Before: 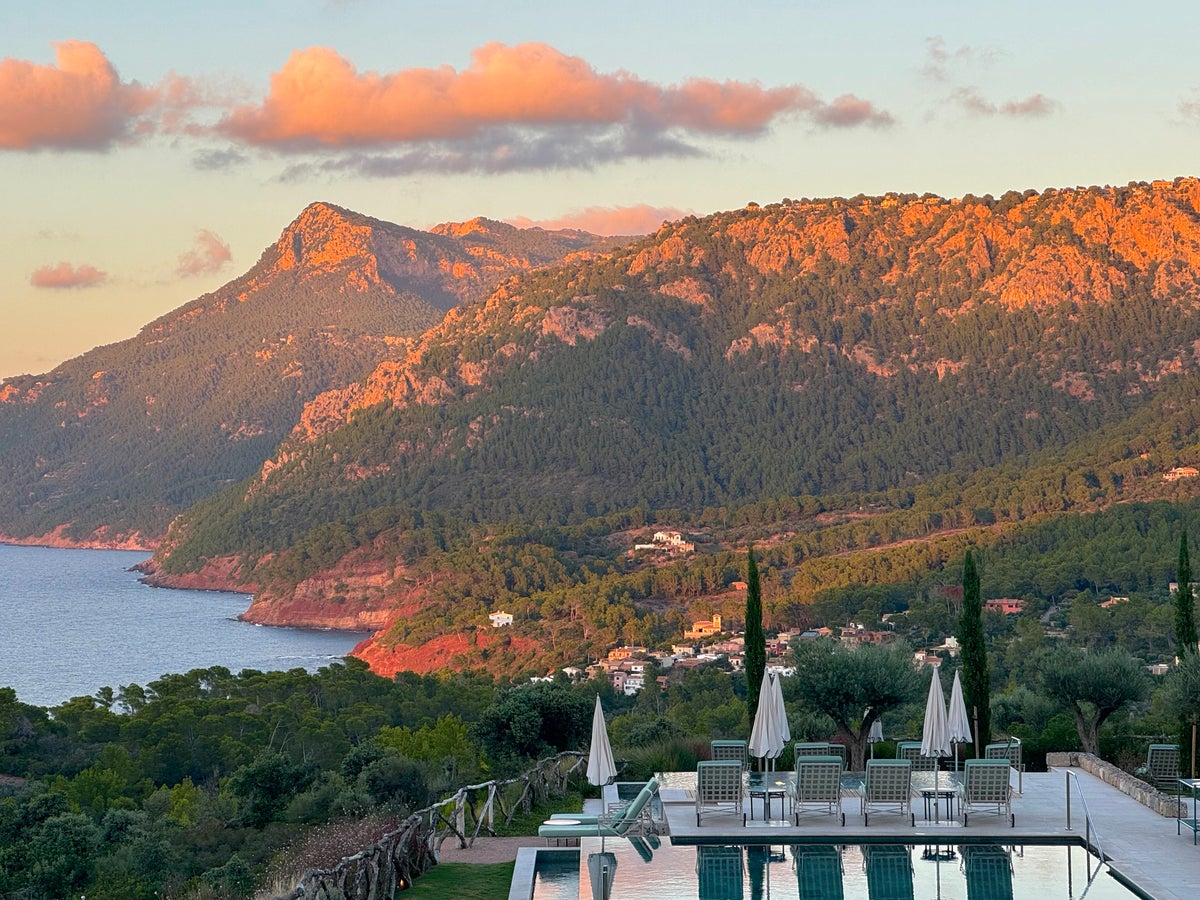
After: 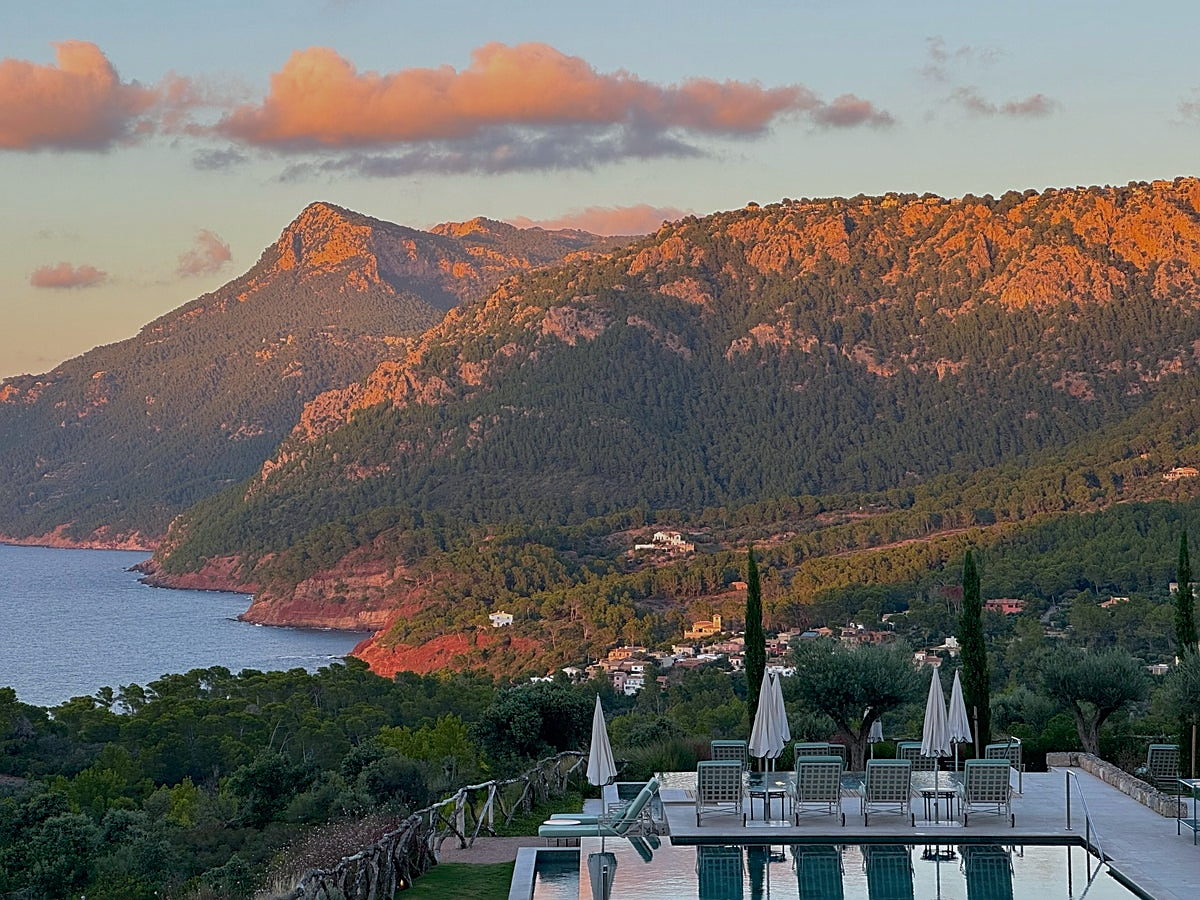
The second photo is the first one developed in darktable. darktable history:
sharpen: on, module defaults
white balance: red 0.967, blue 1.049
exposure: exposure -0.492 EV, compensate highlight preservation false
